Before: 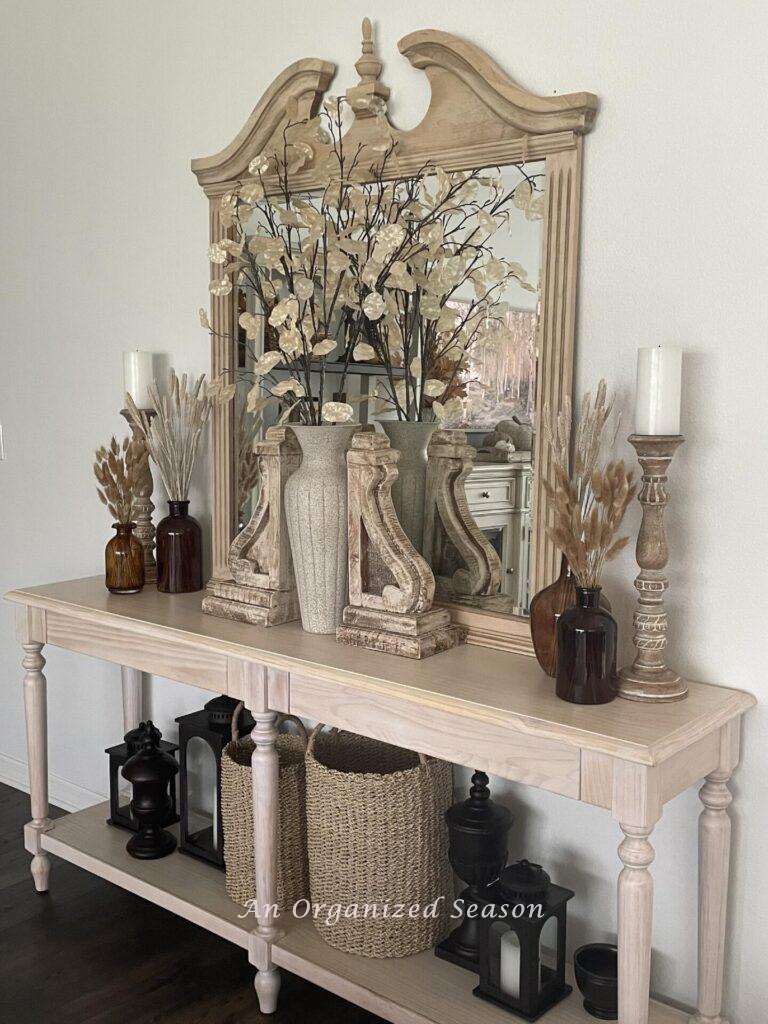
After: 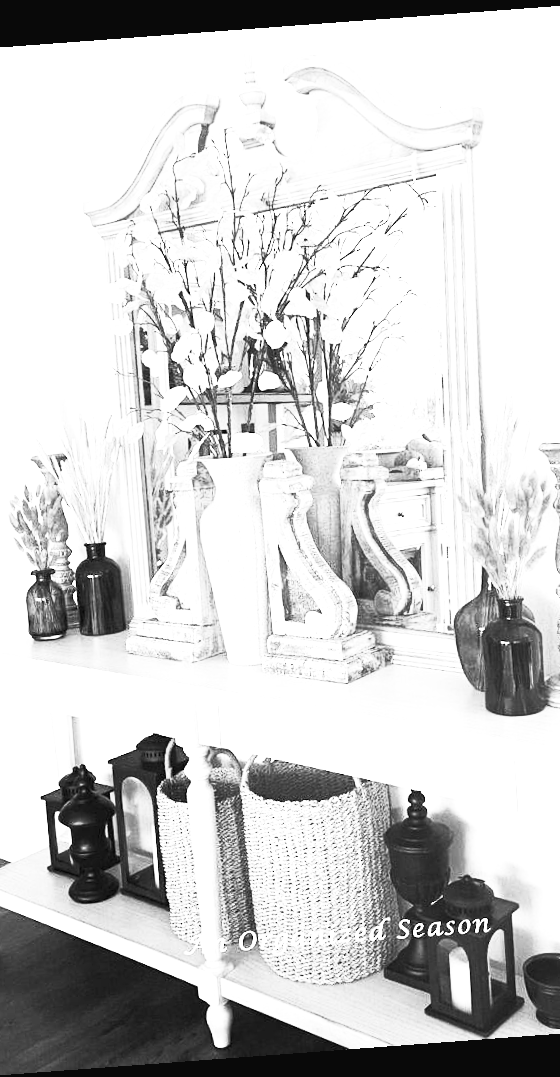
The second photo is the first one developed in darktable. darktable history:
contrast brightness saturation: contrast 0.53, brightness 0.47, saturation -1
exposure: black level correction 0, exposure 0.9 EV, compensate highlight preservation false
rotate and perspective: rotation -4.25°, automatic cropping off
crop and rotate: left 14.436%, right 18.898%
color balance rgb: linear chroma grading › global chroma 20%, perceptual saturation grading › global saturation 65%, perceptual saturation grading › highlights 50%, perceptual saturation grading › shadows 30%, perceptual brilliance grading › global brilliance 12%, perceptual brilliance grading › highlights 15%, global vibrance 20%
